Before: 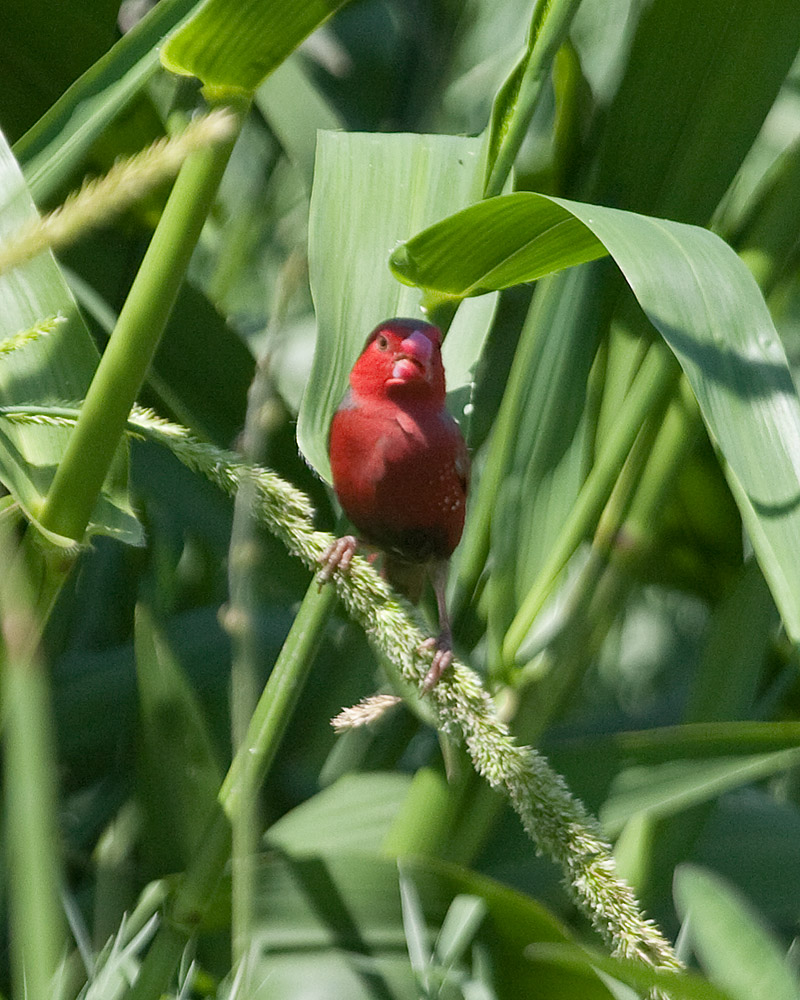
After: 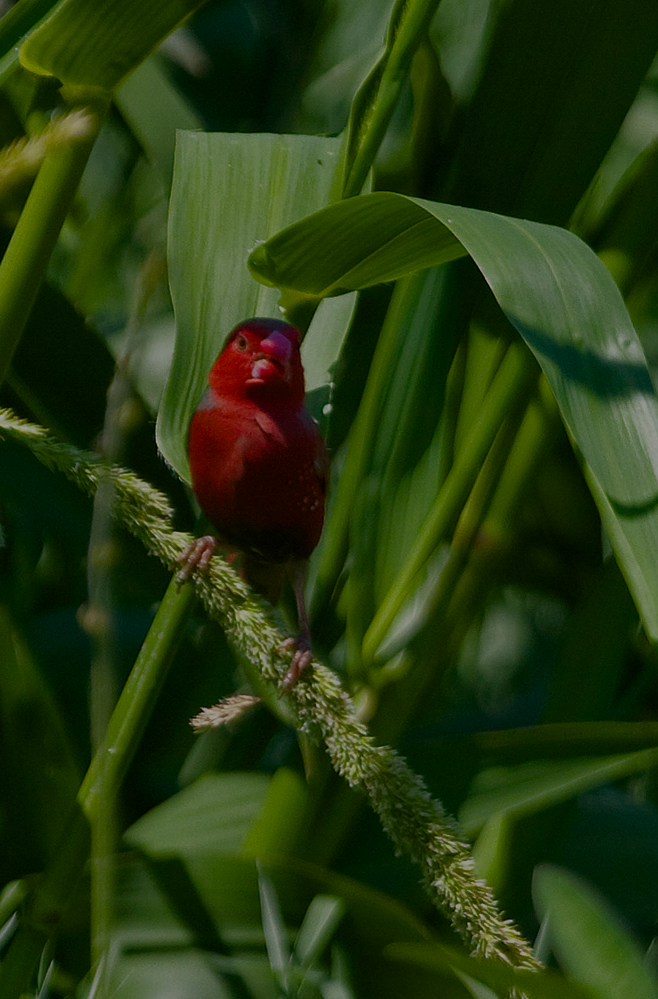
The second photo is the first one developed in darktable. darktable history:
tone equalizer: -8 EV -1.97 EV, -7 EV -2 EV, -6 EV -1.98 EV, -5 EV -1.98 EV, -4 EV -1.98 EV, -3 EV -1.97 EV, -2 EV -1.98 EV, -1 EV -1.61 EV, +0 EV -1.98 EV, edges refinement/feathering 500, mask exposure compensation -1.57 EV, preserve details no
color balance rgb: highlights gain › chroma 1.115%, highlights gain › hue 68.83°, linear chroma grading › global chroma 49.772%, perceptual saturation grading › global saturation -0.149%, perceptual saturation grading › highlights -19.737%, perceptual saturation grading › shadows 20.11%, perceptual brilliance grading › highlights 5.427%, perceptual brilliance grading › shadows -9.906%, global vibrance 20%
crop: left 17.705%, bottom 0.041%
